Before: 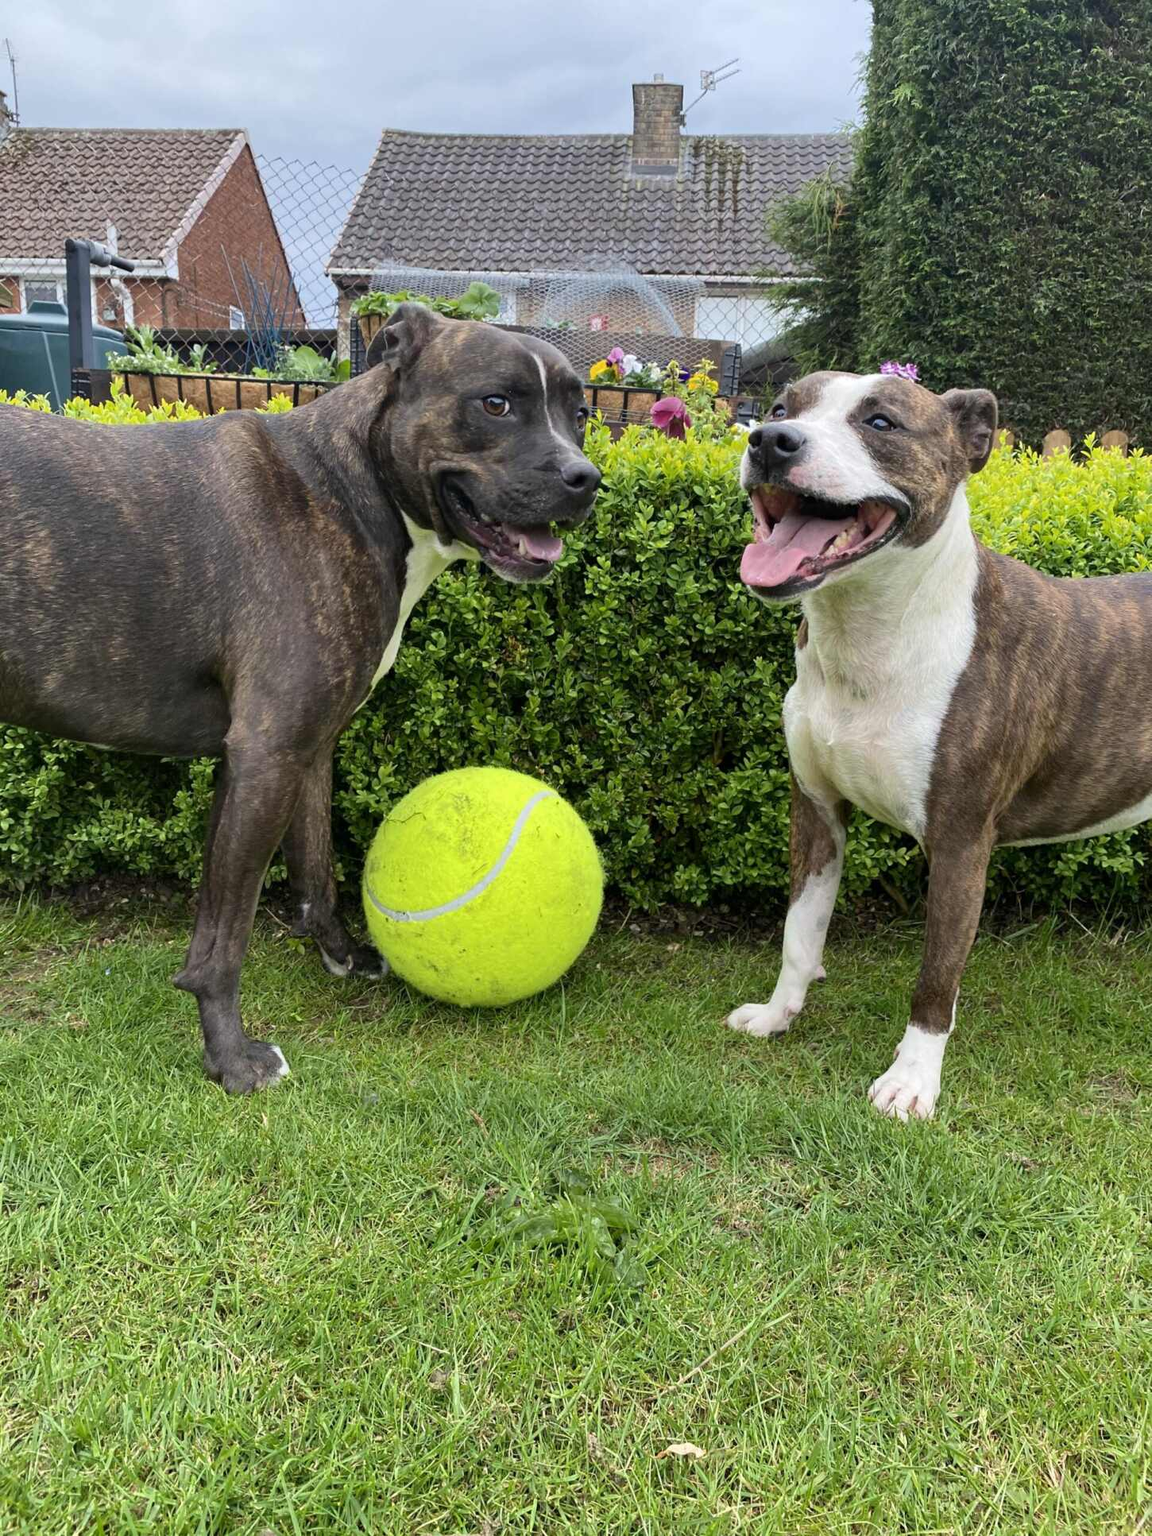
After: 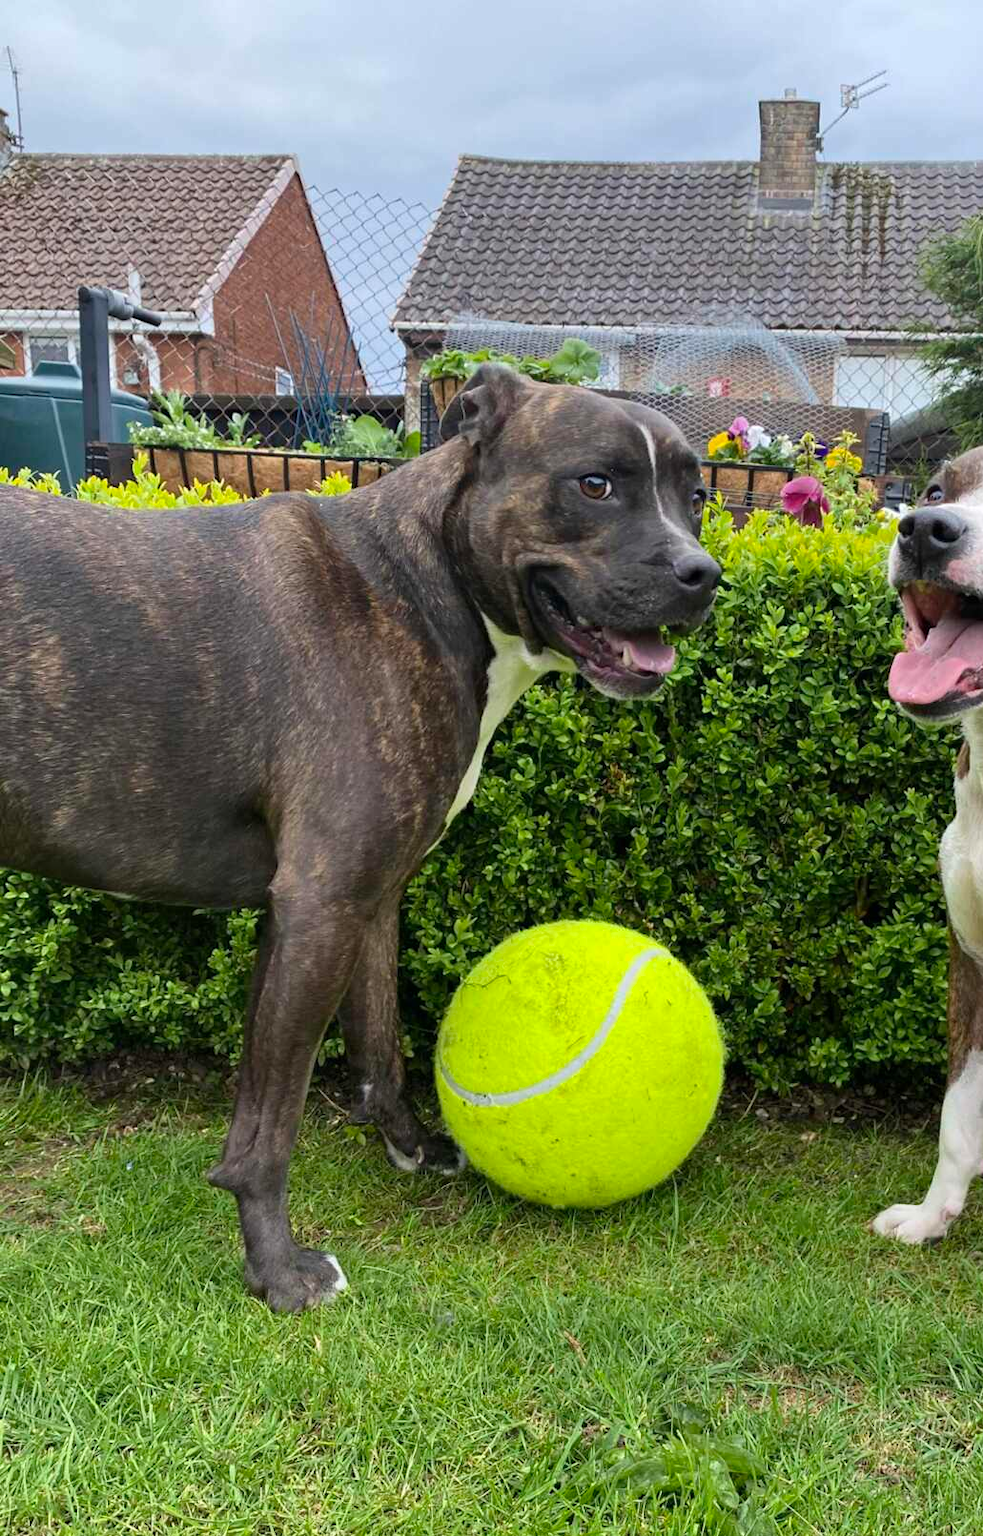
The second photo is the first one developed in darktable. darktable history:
haze removal: strength 0.02, distance 0.25, compatibility mode true, adaptive false
crop: right 28.885%, bottom 16.626%
